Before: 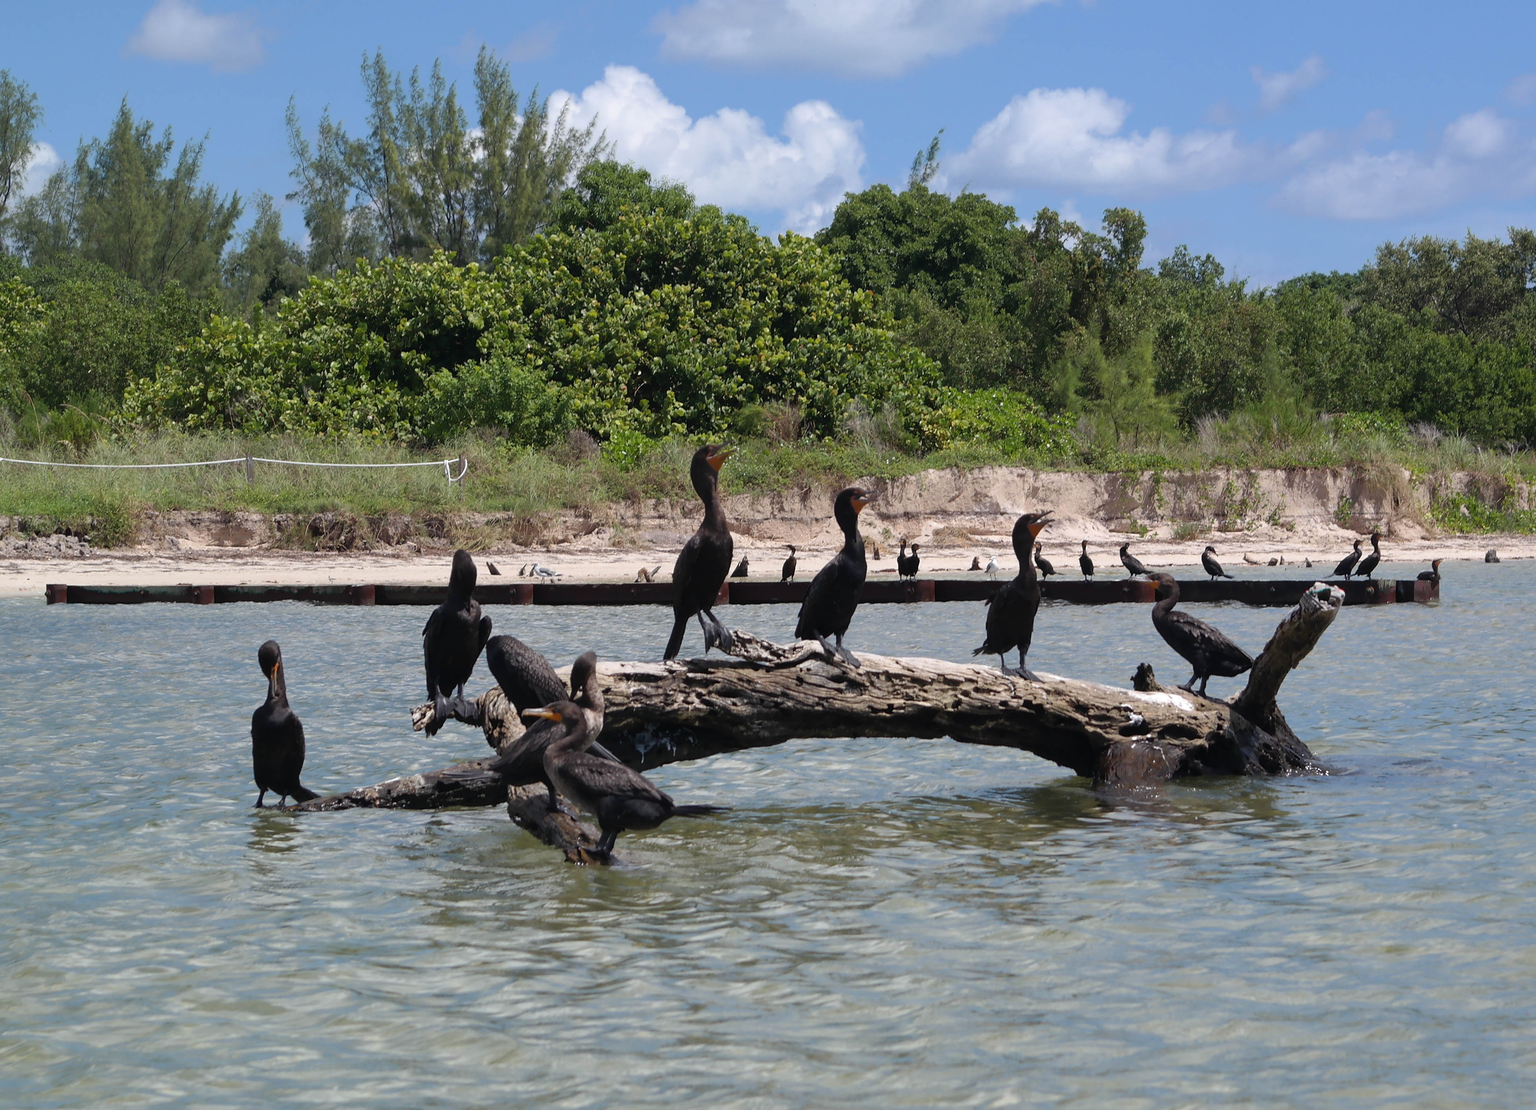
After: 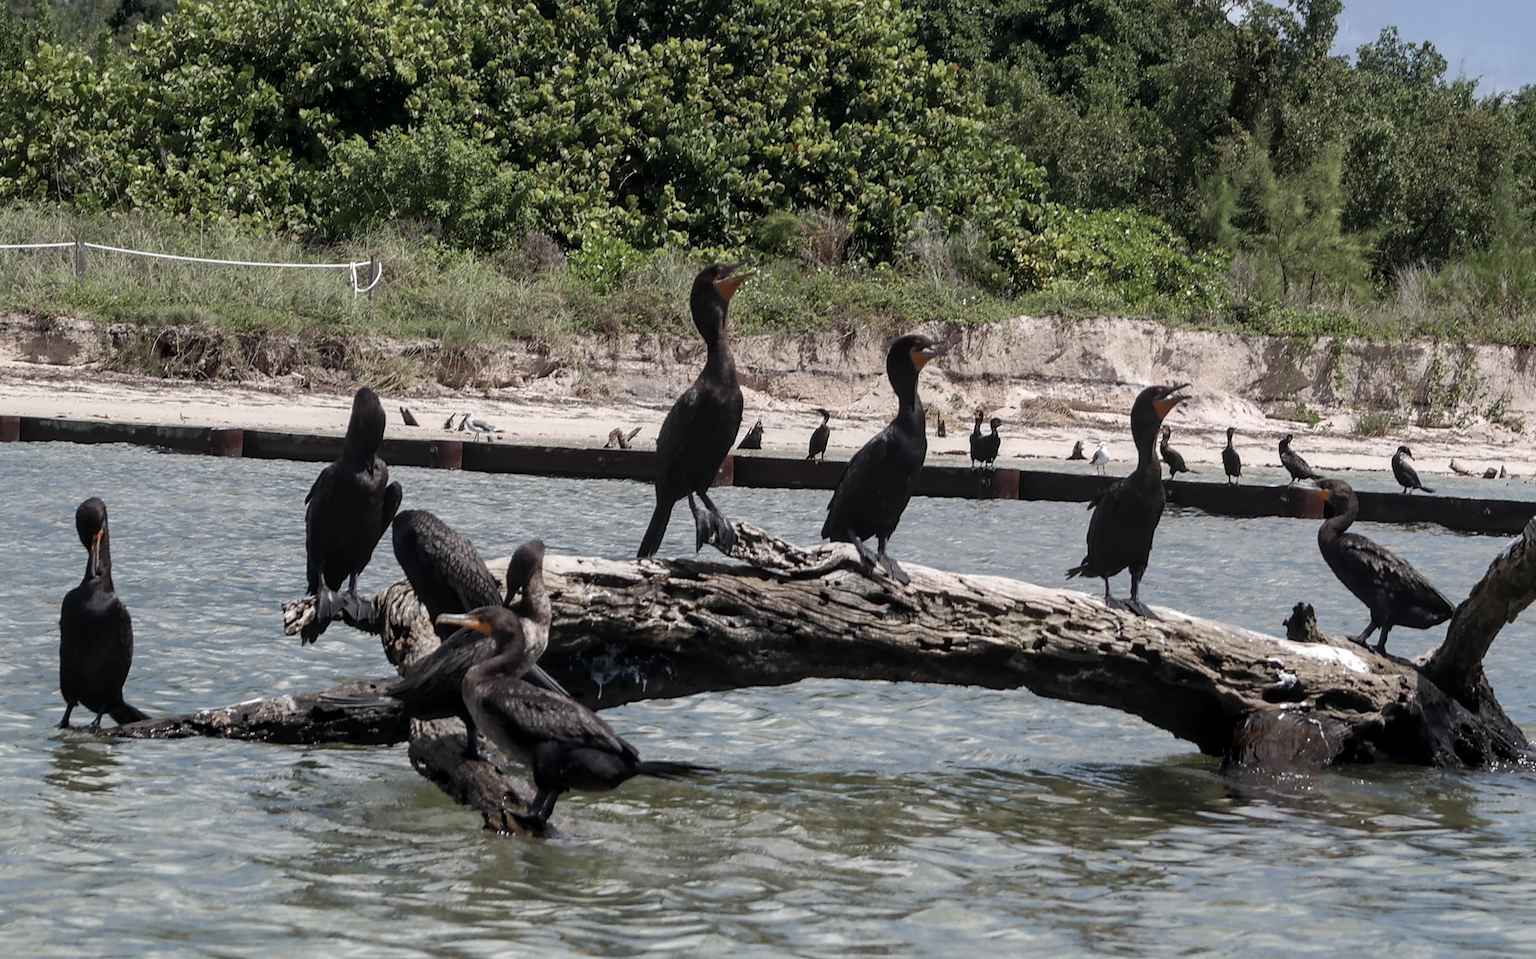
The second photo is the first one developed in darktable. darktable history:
contrast brightness saturation: contrast 0.098, saturation -0.301
crop and rotate: angle -3.48°, left 9.887%, top 20.466%, right 12.178%, bottom 12.1%
local contrast: on, module defaults
